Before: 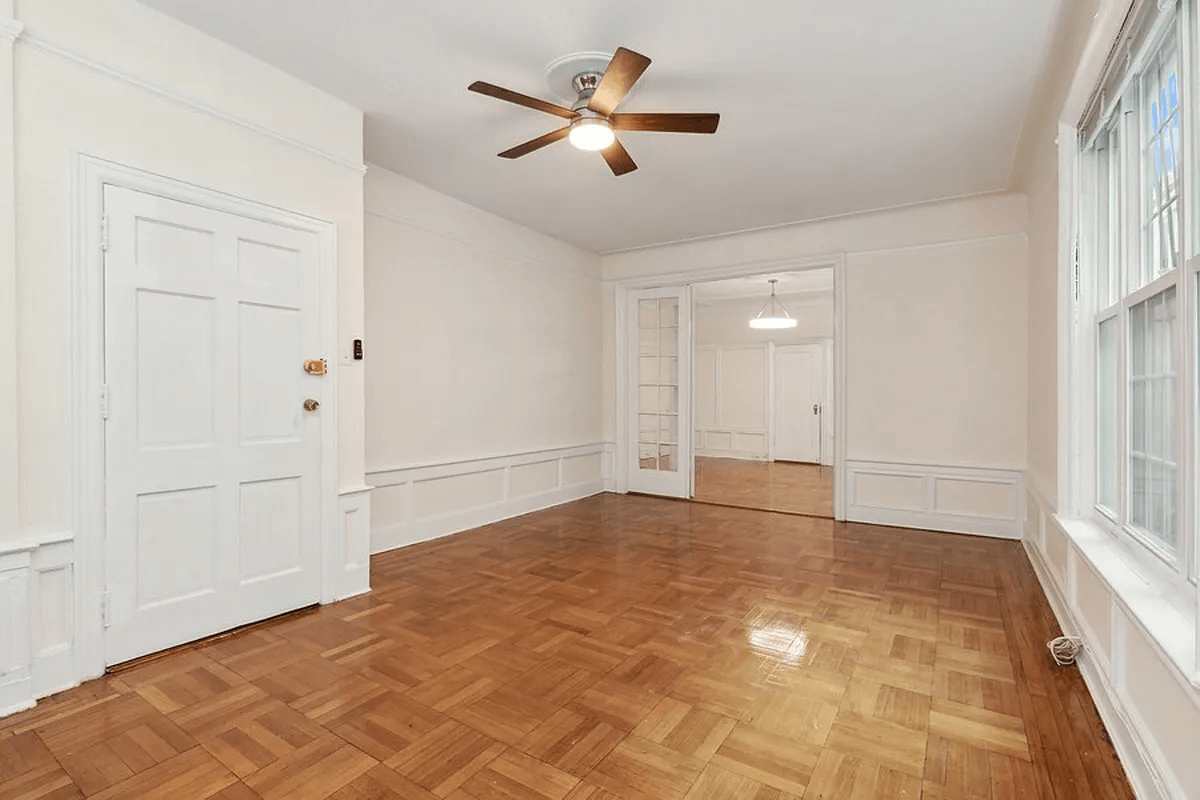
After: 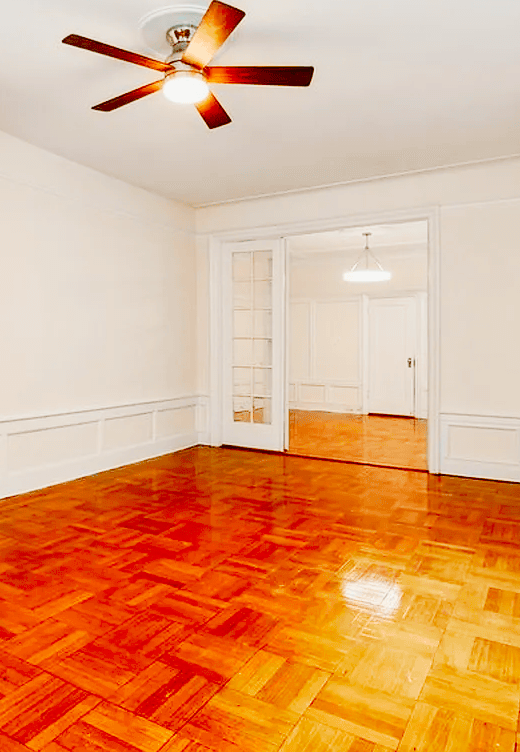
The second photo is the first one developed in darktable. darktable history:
crop: left 33.914%, top 5.946%, right 22.72%
tone curve: curves: ch0 [(0, 0.006) (0.184, 0.117) (0.405, 0.46) (0.456, 0.528) (0.634, 0.728) (0.877, 0.89) (0.984, 0.935)]; ch1 [(0, 0) (0.443, 0.43) (0.492, 0.489) (0.566, 0.579) (0.595, 0.625) (0.608, 0.667) (0.65, 0.729) (1, 1)]; ch2 [(0, 0) (0.33, 0.301) (0.421, 0.443) (0.447, 0.489) (0.492, 0.498) (0.537, 0.583) (0.586, 0.591) (0.663, 0.686) (1, 1)], preserve colors none
color balance rgb: perceptual saturation grading › global saturation 20%, perceptual saturation grading › highlights -50.44%, perceptual saturation grading › shadows 30.533%, perceptual brilliance grading › global brilliance -18.3%, perceptual brilliance grading › highlights 27.973%, global vibrance 20%
color correction: highlights b* 0.042, saturation 2.11
